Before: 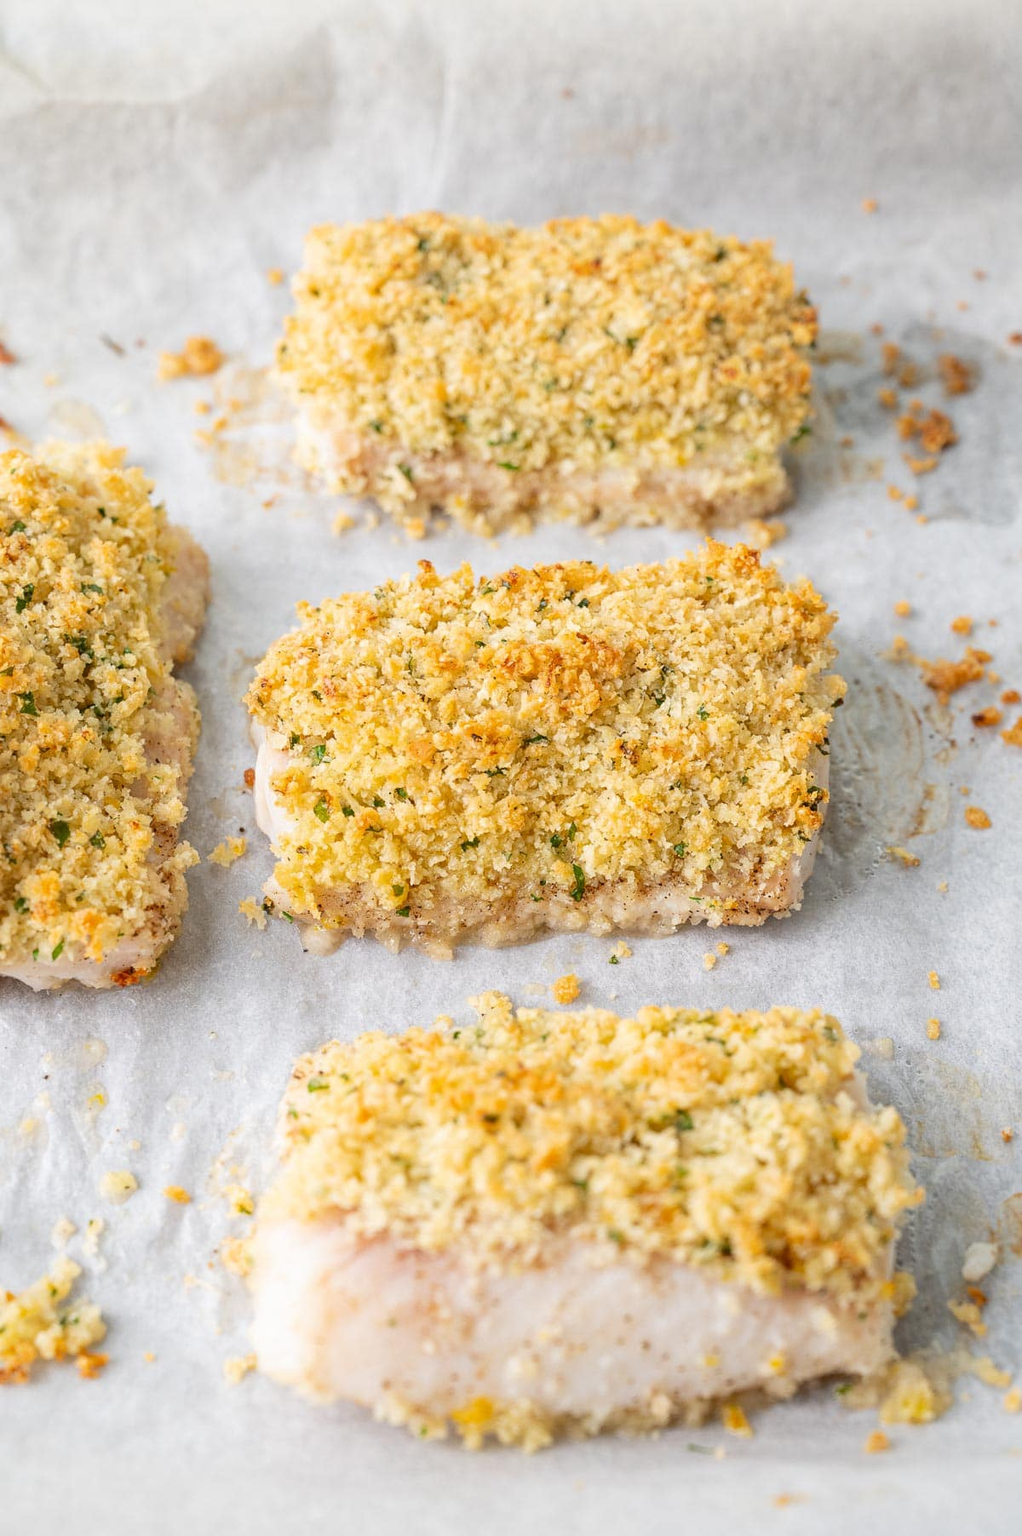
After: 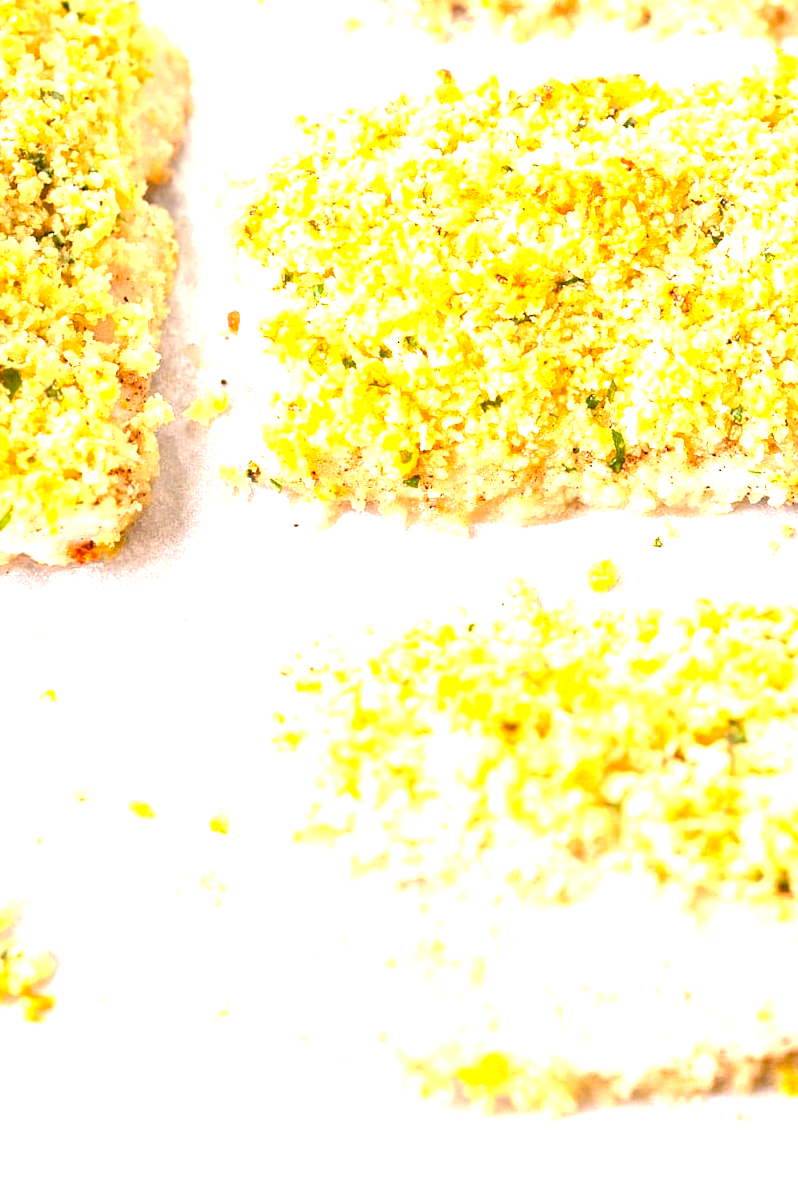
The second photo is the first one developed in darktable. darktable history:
crop and rotate: angle -0.997°, left 3.772%, top 32.104%, right 27.943%
color correction: highlights a* 7.17, highlights b* 4.39
color balance rgb: perceptual saturation grading › global saturation 10.607%
exposure: black level correction 0.001, exposure 1.641 EV, compensate highlight preservation false
